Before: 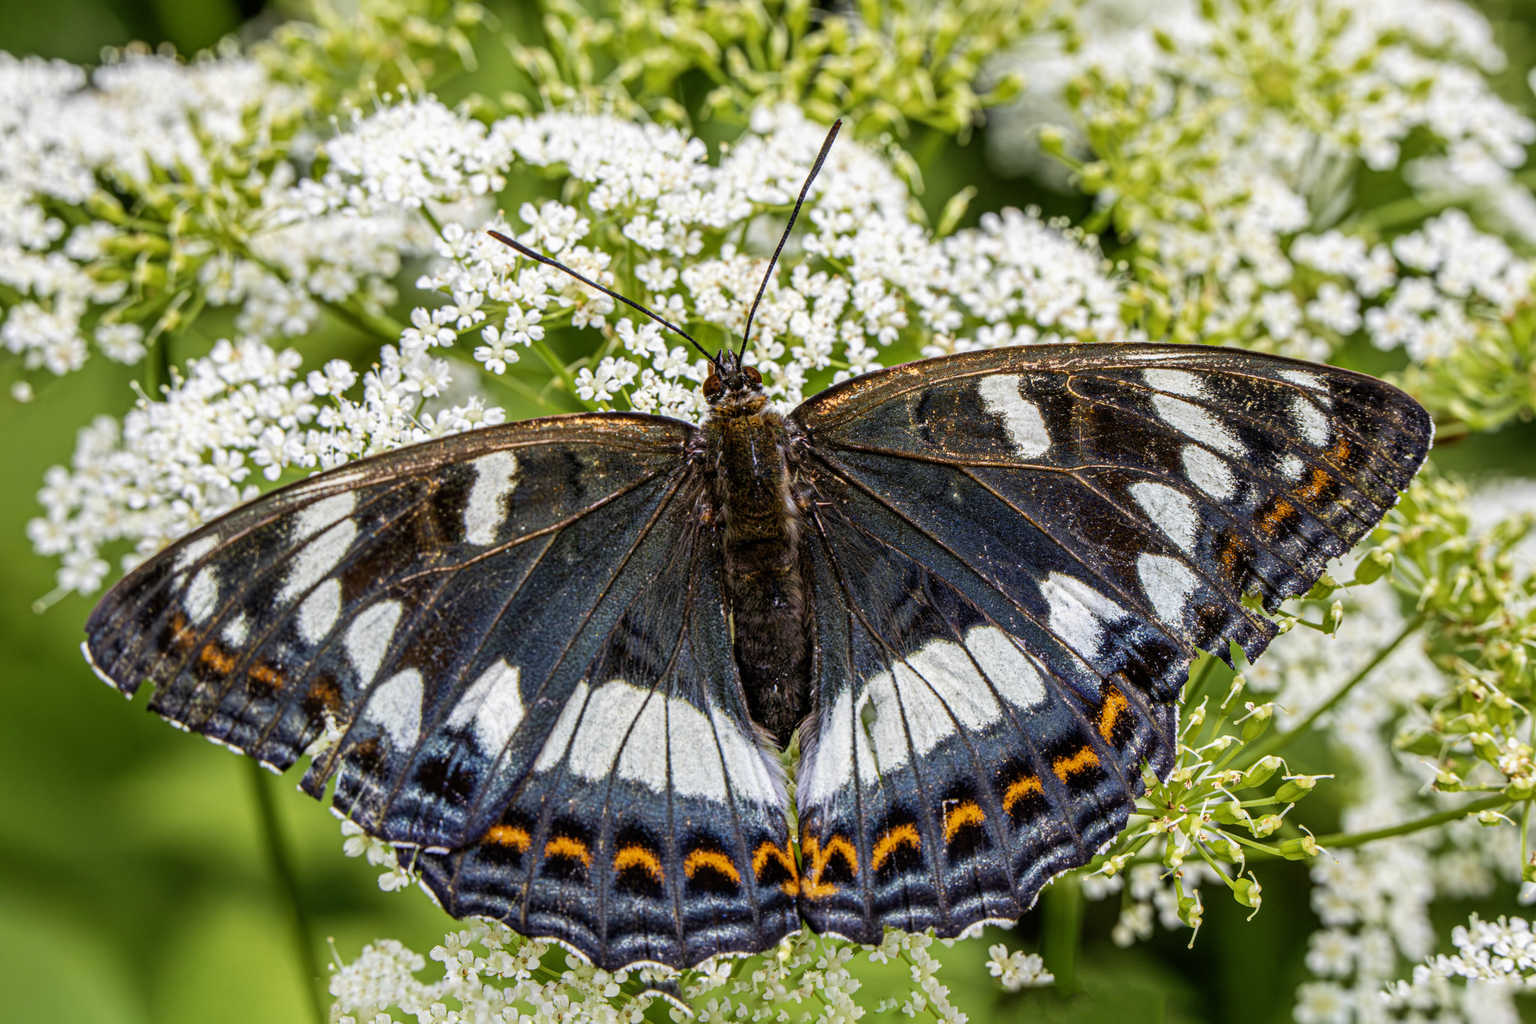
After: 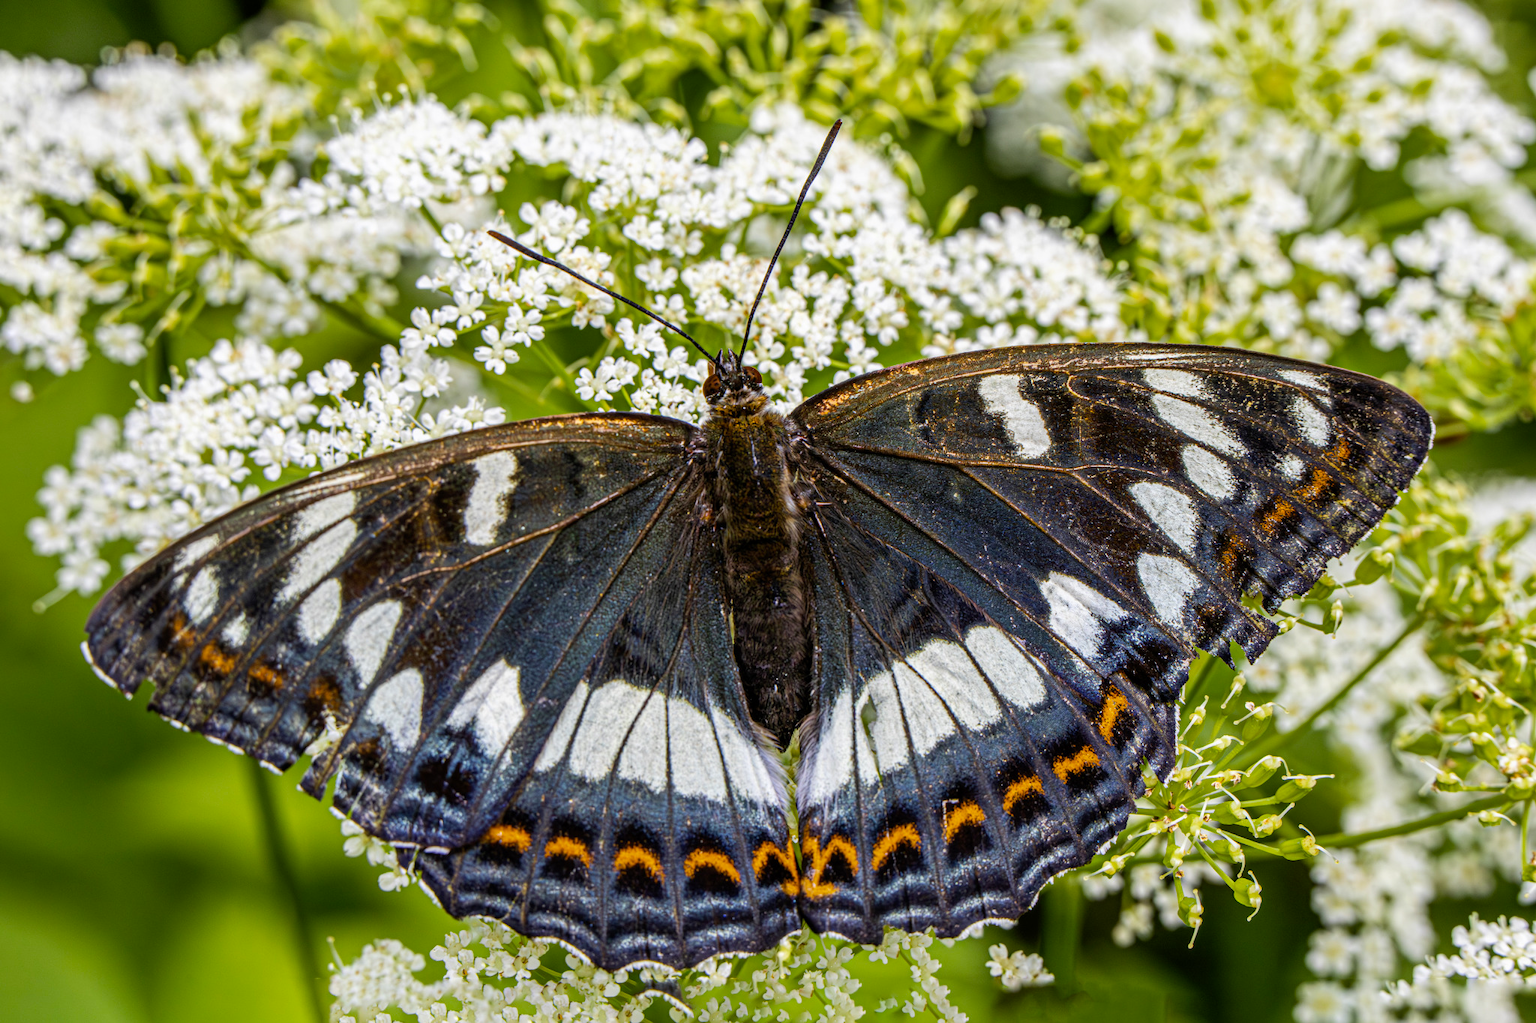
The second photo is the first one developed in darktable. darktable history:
color balance rgb: perceptual saturation grading › global saturation 19.296%
